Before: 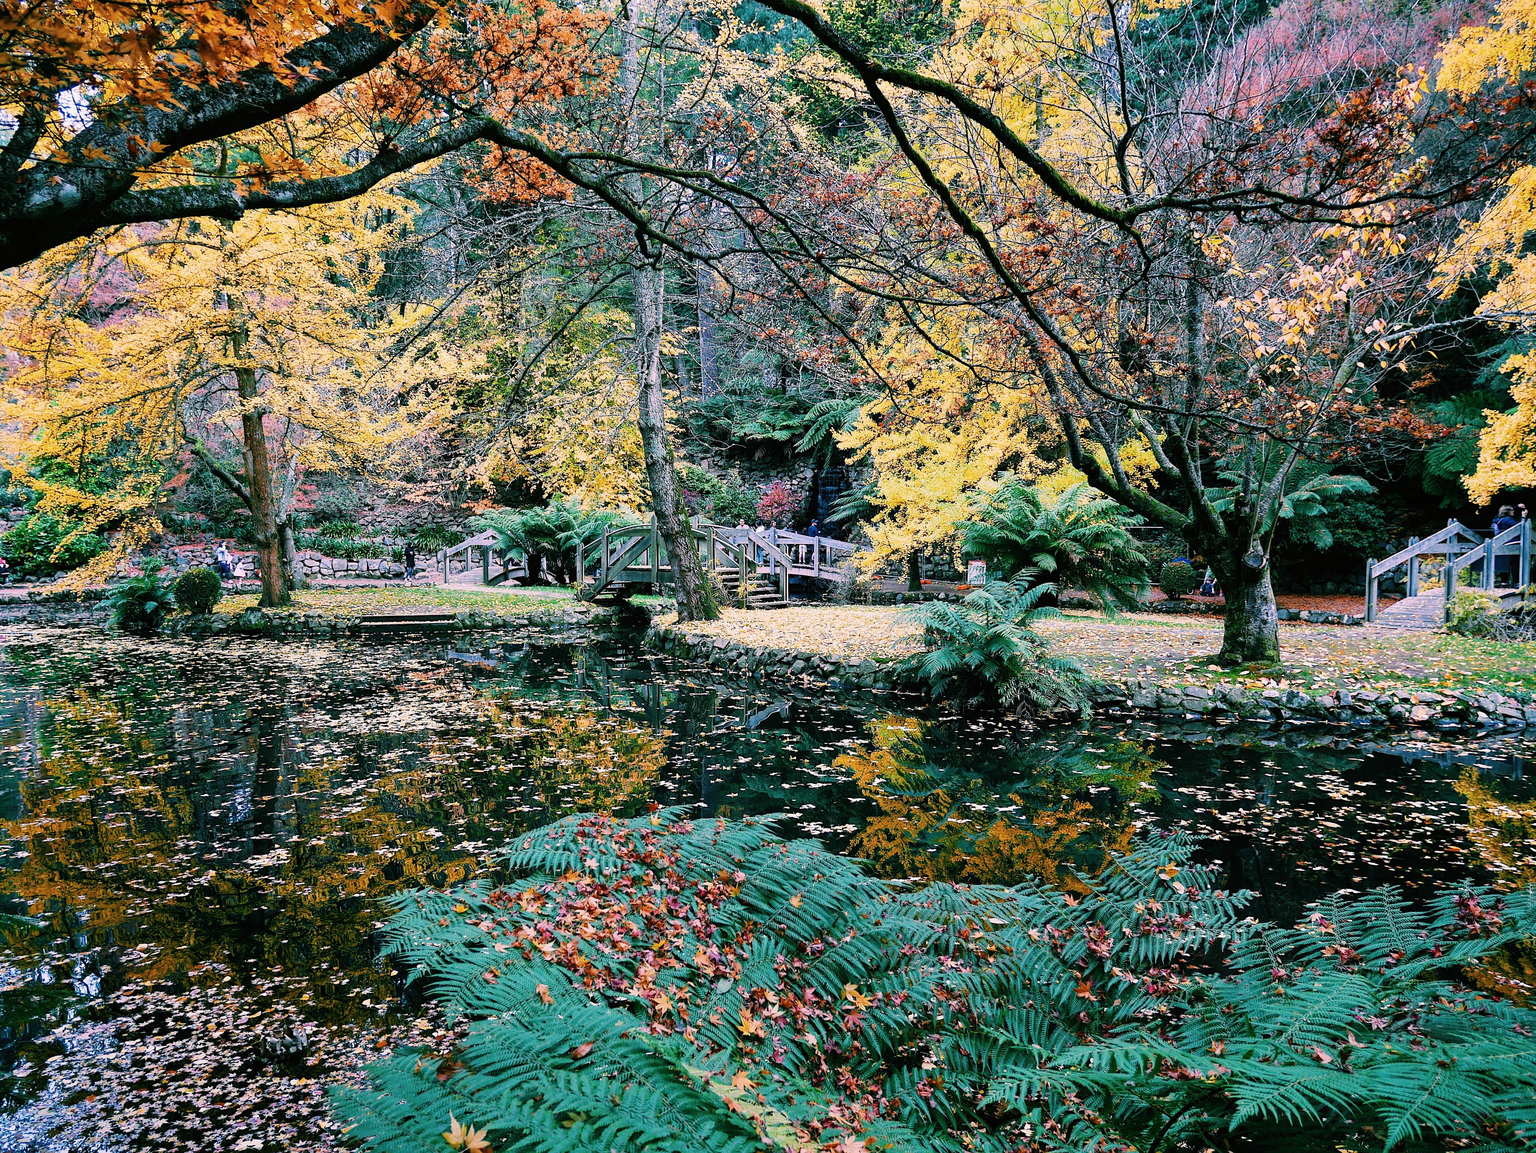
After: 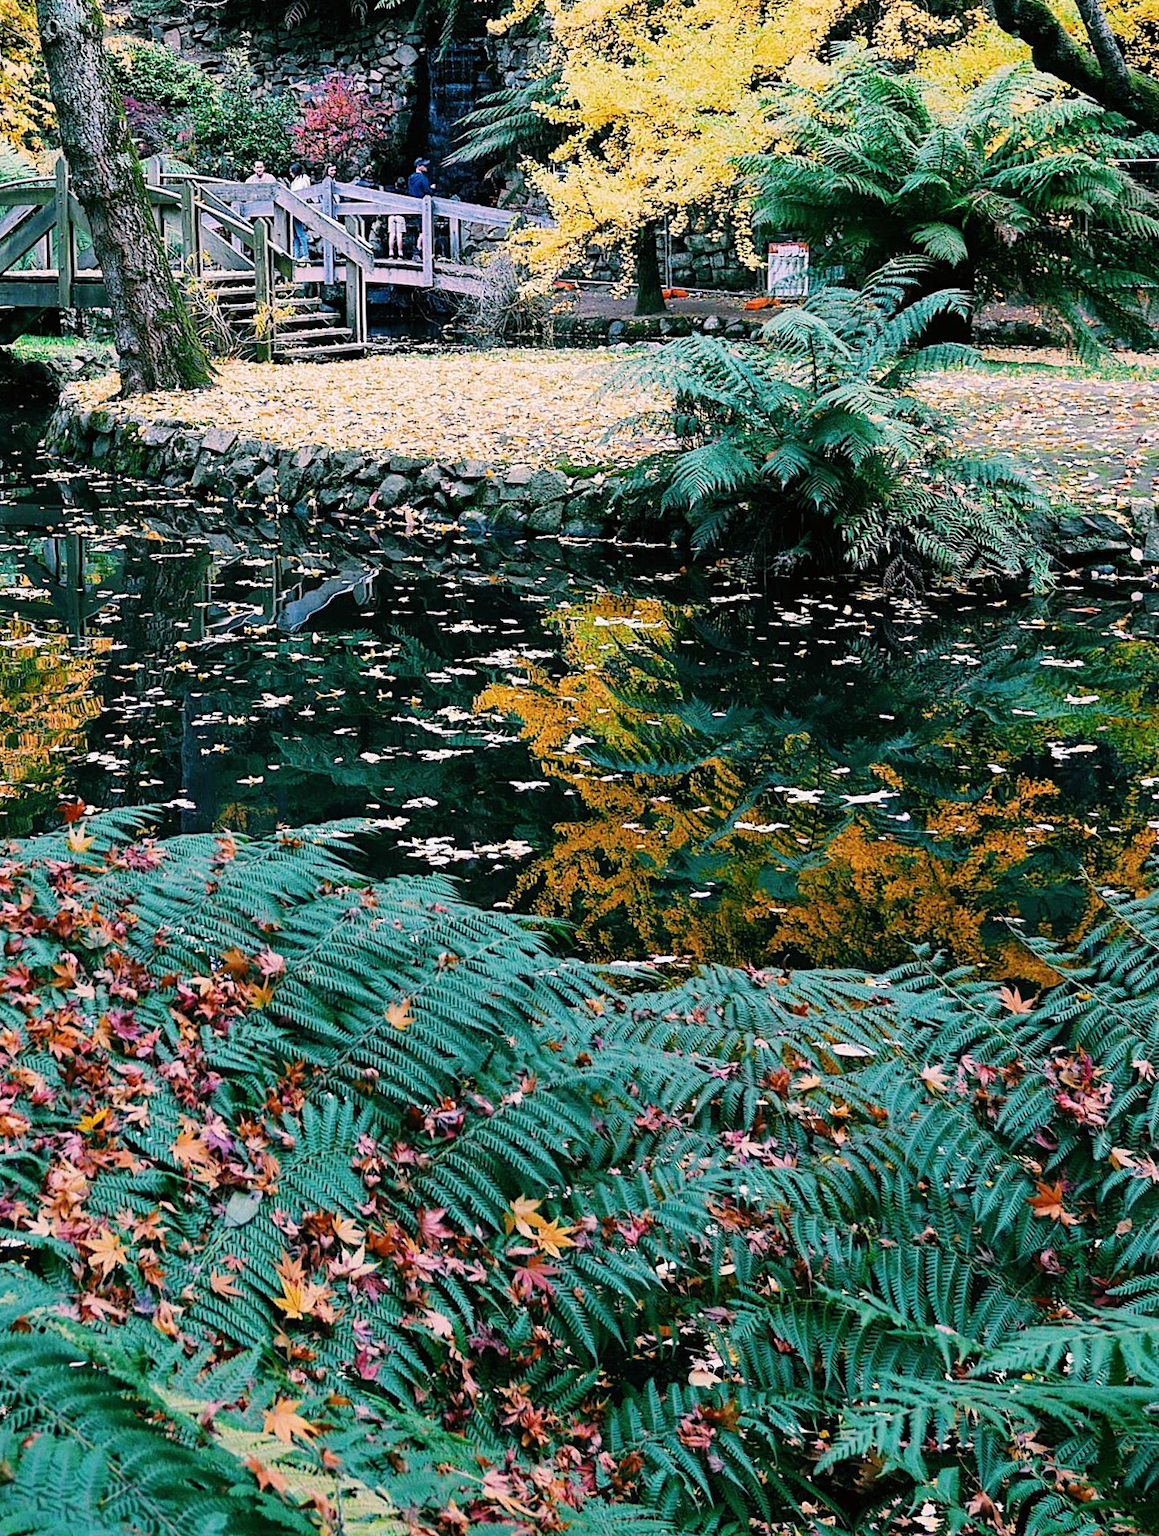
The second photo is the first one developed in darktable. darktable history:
rotate and perspective: rotation -1.24°, automatic cropping off
crop: left 40.878%, top 39.176%, right 25.993%, bottom 3.081%
